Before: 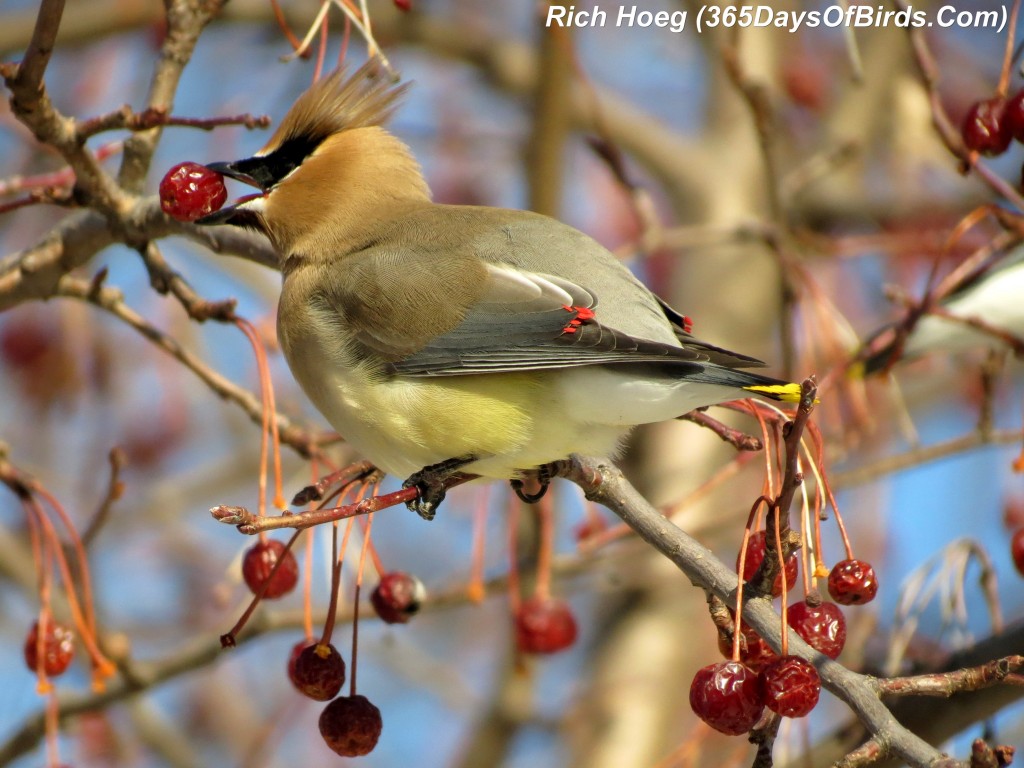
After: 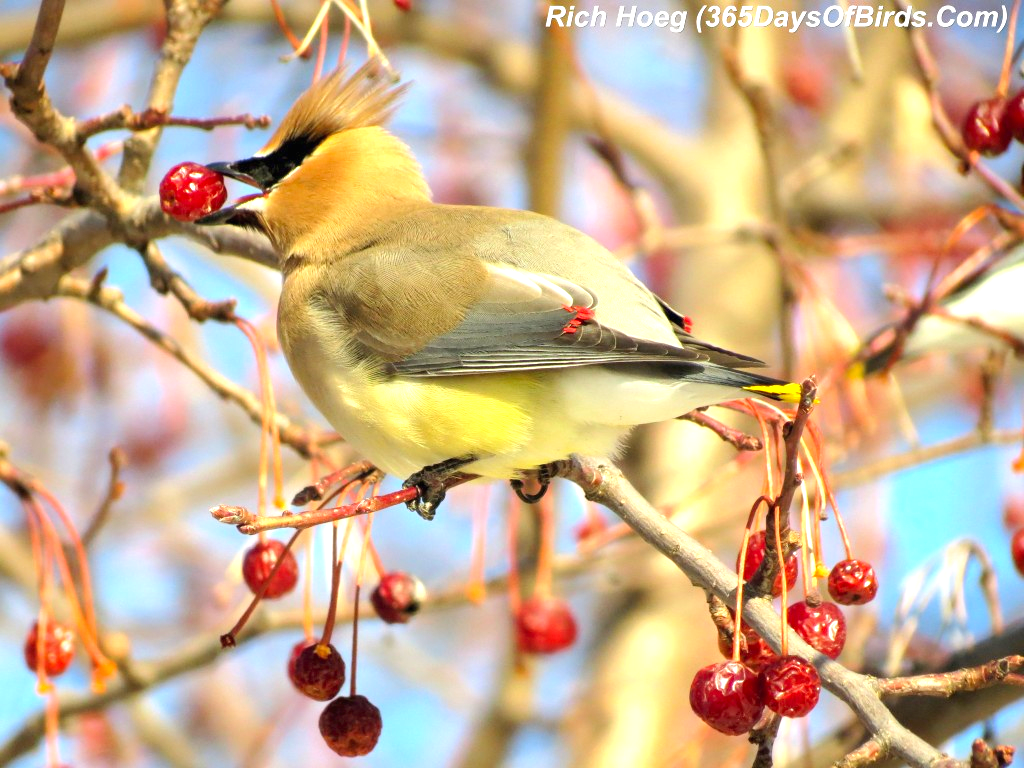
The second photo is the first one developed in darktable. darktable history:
contrast brightness saturation: contrast 0.07, brightness 0.08, saturation 0.18
exposure: black level correction 0, exposure 1 EV, compensate exposure bias true, compensate highlight preservation false
